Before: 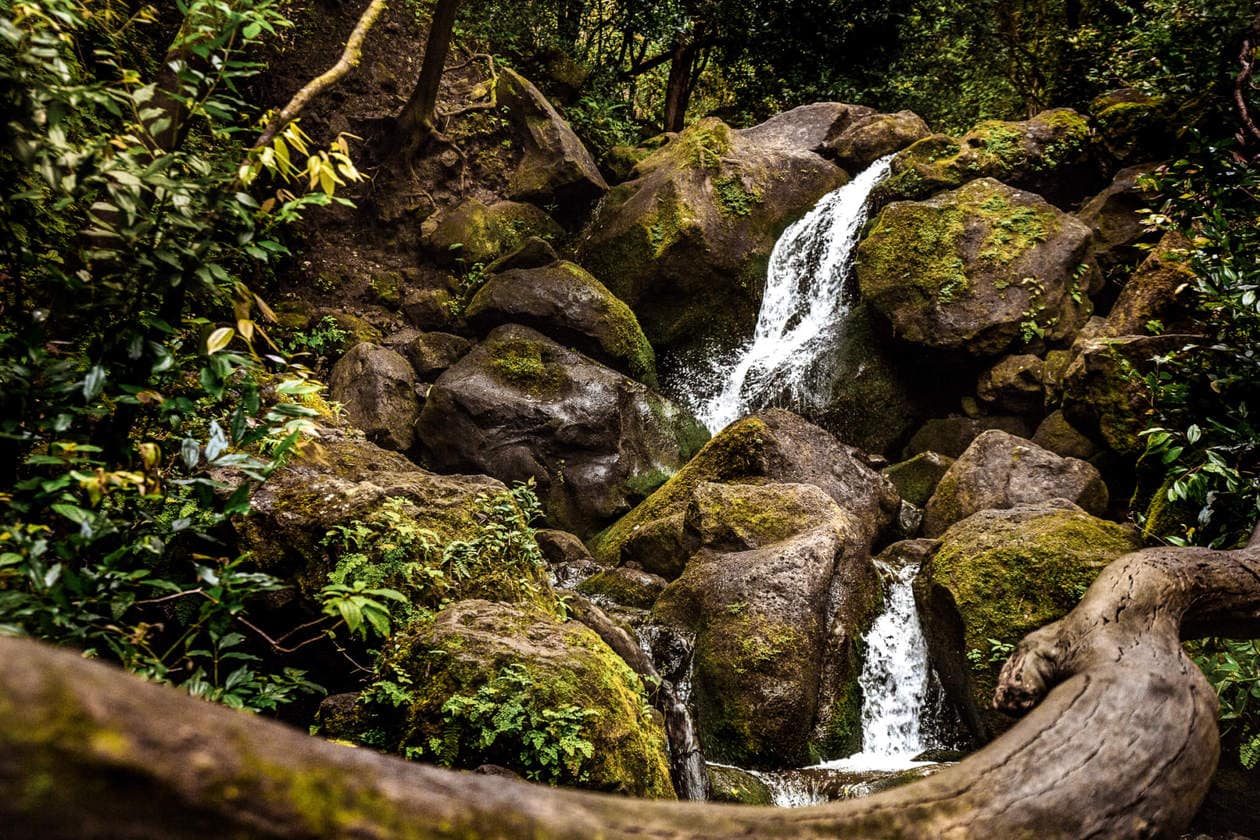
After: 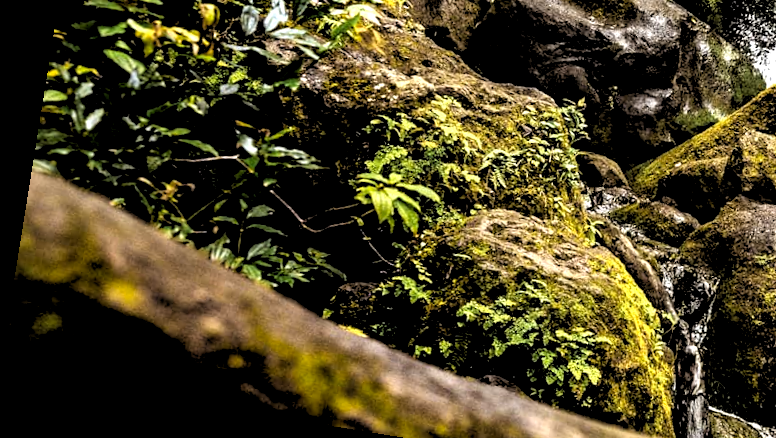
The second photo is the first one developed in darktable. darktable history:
rgb levels: levels [[0.034, 0.472, 0.904], [0, 0.5, 1], [0, 0.5, 1]]
crop: top 44.483%, right 43.593%, bottom 12.892%
color contrast: green-magenta contrast 0.8, blue-yellow contrast 1.1, unbound 0
exposure: exposure 0.6 EV, compensate highlight preservation false
rotate and perspective: rotation 9.12°, automatic cropping off
